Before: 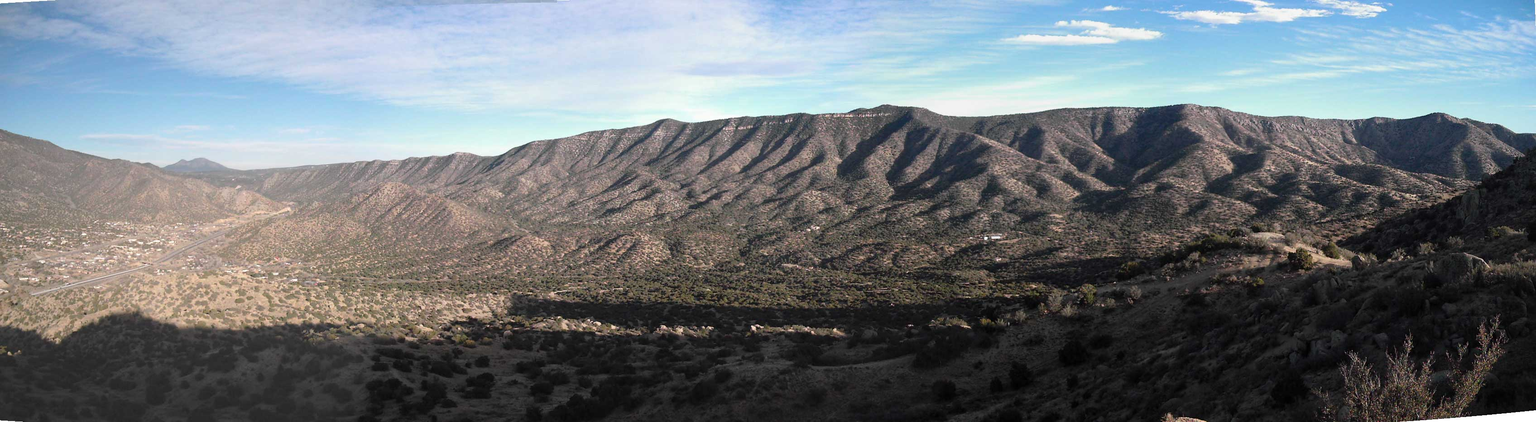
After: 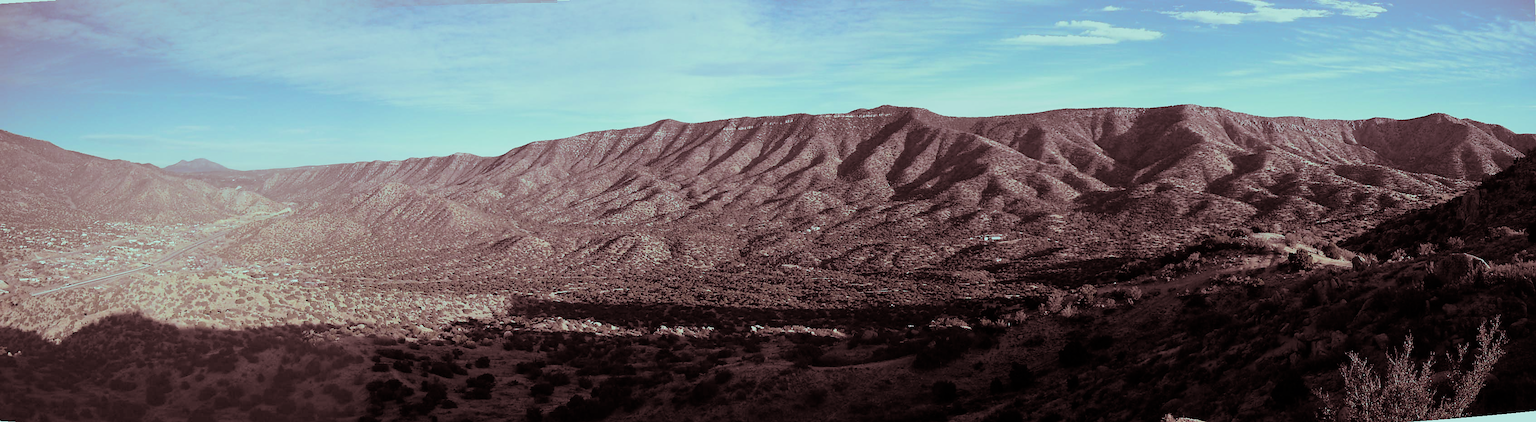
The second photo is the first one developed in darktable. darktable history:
sharpen: radius 1.458, amount 0.398, threshold 1.271
split-toning: shadows › saturation 0.3, highlights › hue 180°, highlights › saturation 0.3, compress 0%
color balance: mode lift, gamma, gain (sRGB), lift [0.997, 0.979, 1.021, 1.011], gamma [1, 1.084, 0.916, 0.998], gain [1, 0.87, 1.13, 1.101], contrast 4.55%, contrast fulcrum 38.24%, output saturation 104.09%
filmic rgb: black relative exposure -7.65 EV, white relative exposure 4.56 EV, hardness 3.61
